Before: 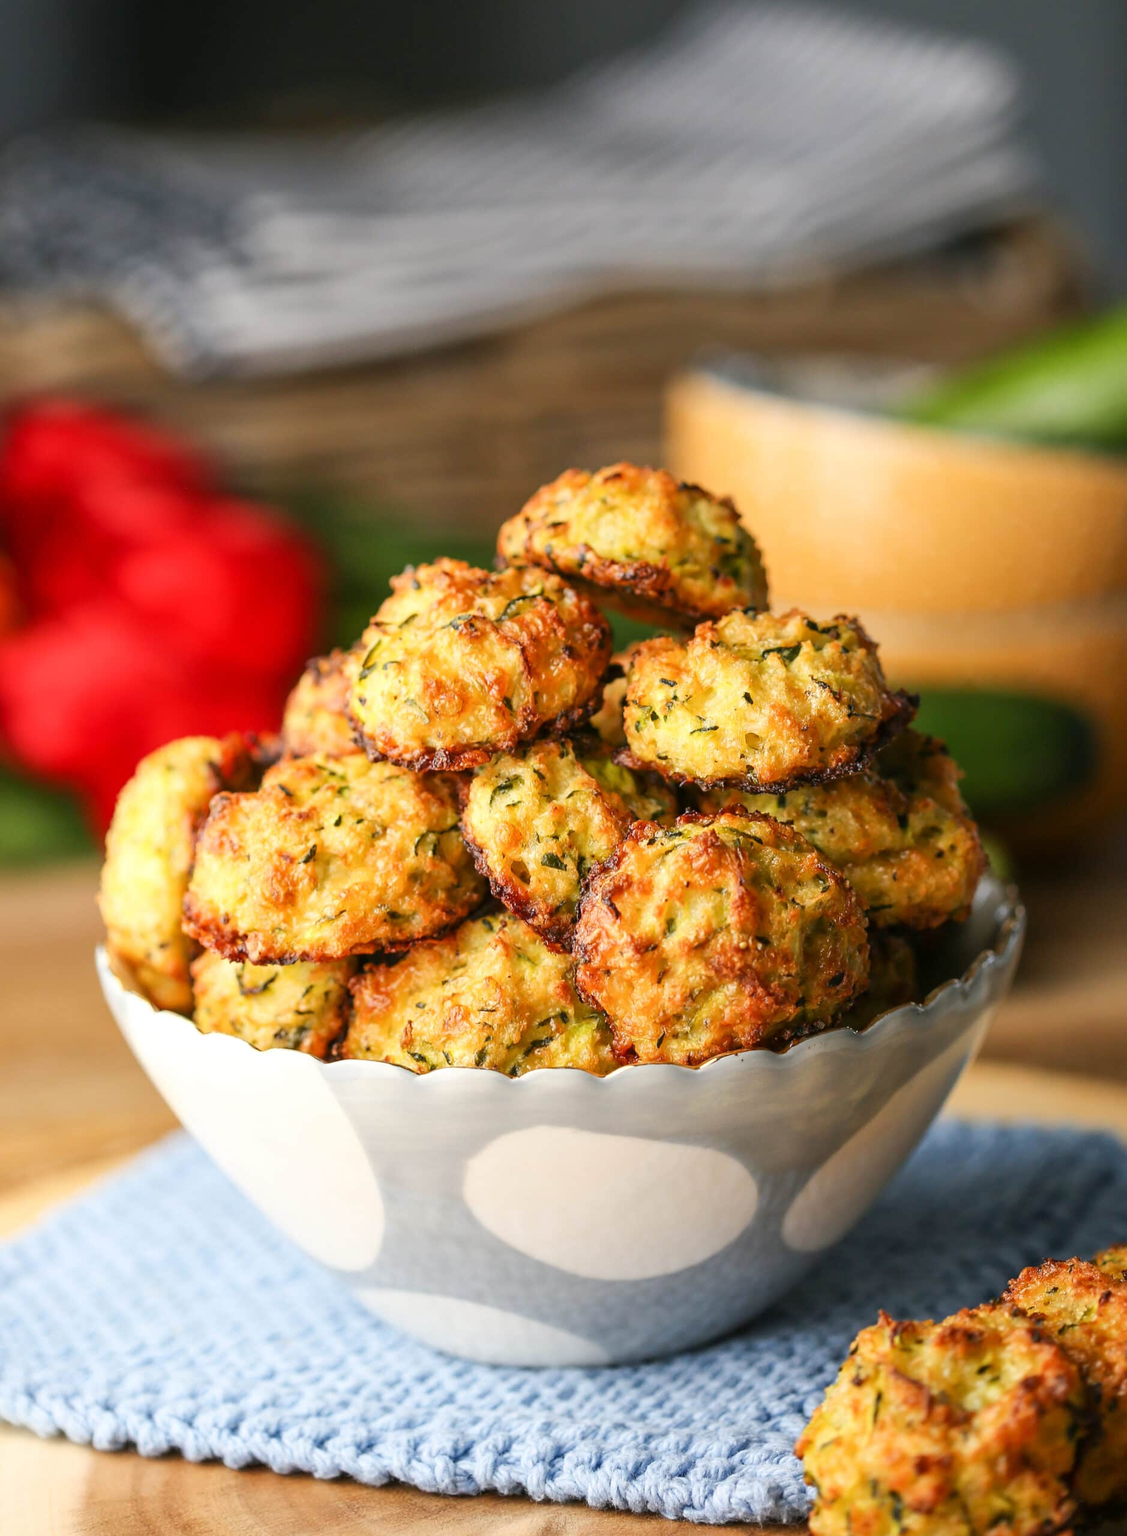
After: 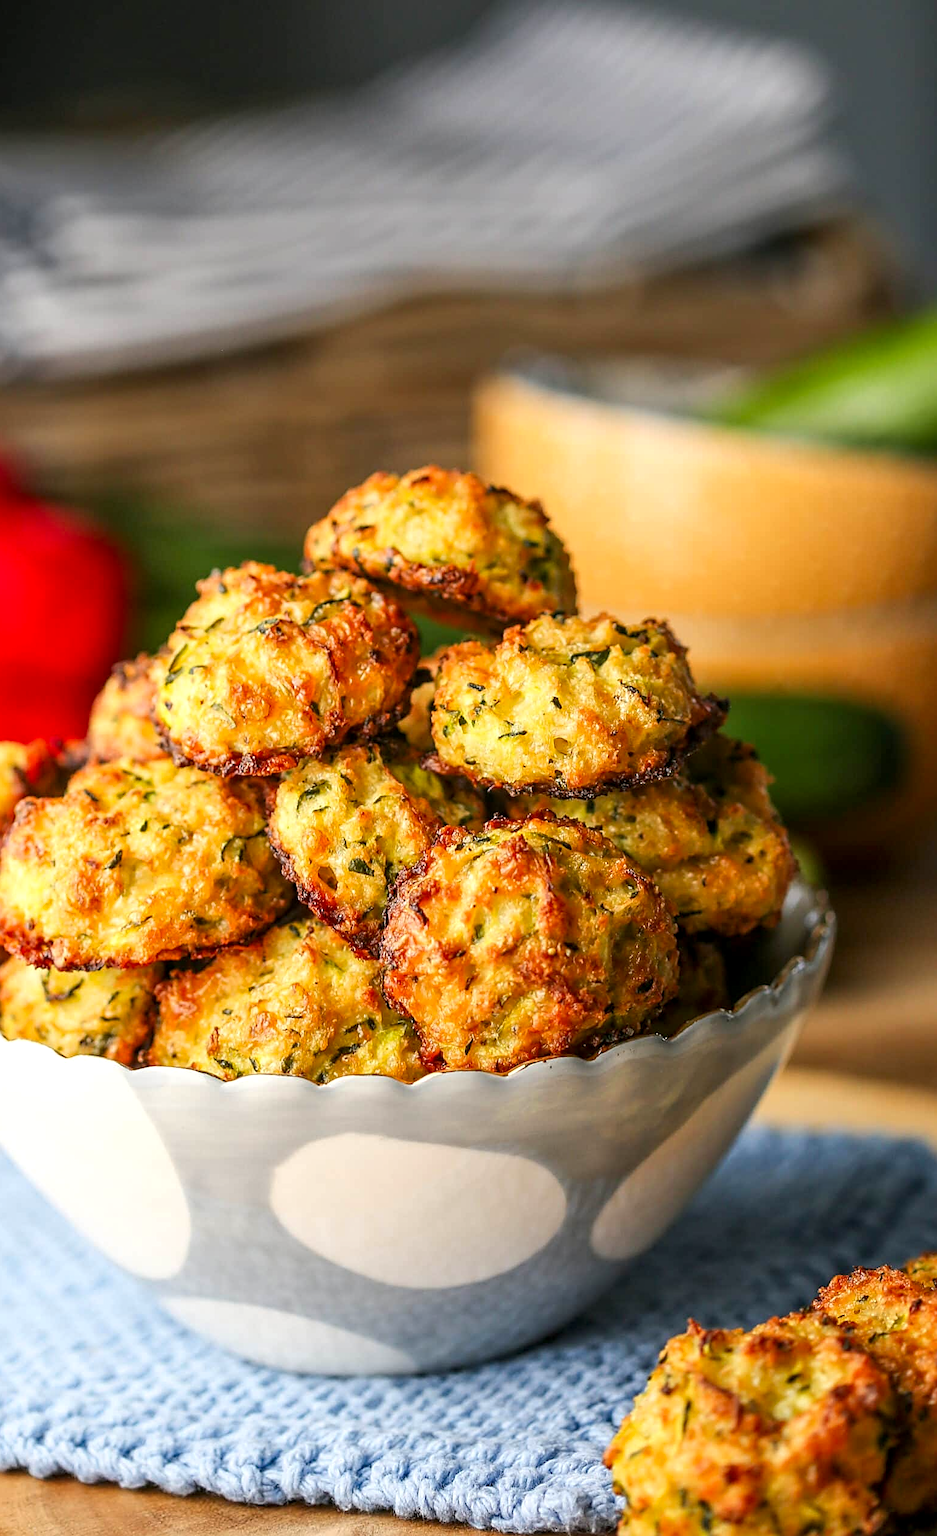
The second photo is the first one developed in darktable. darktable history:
sharpen: on, module defaults
crop: left 17.33%, bottom 0.04%
local contrast: on, module defaults
color correction: highlights b* 0.047, saturation 1.13
